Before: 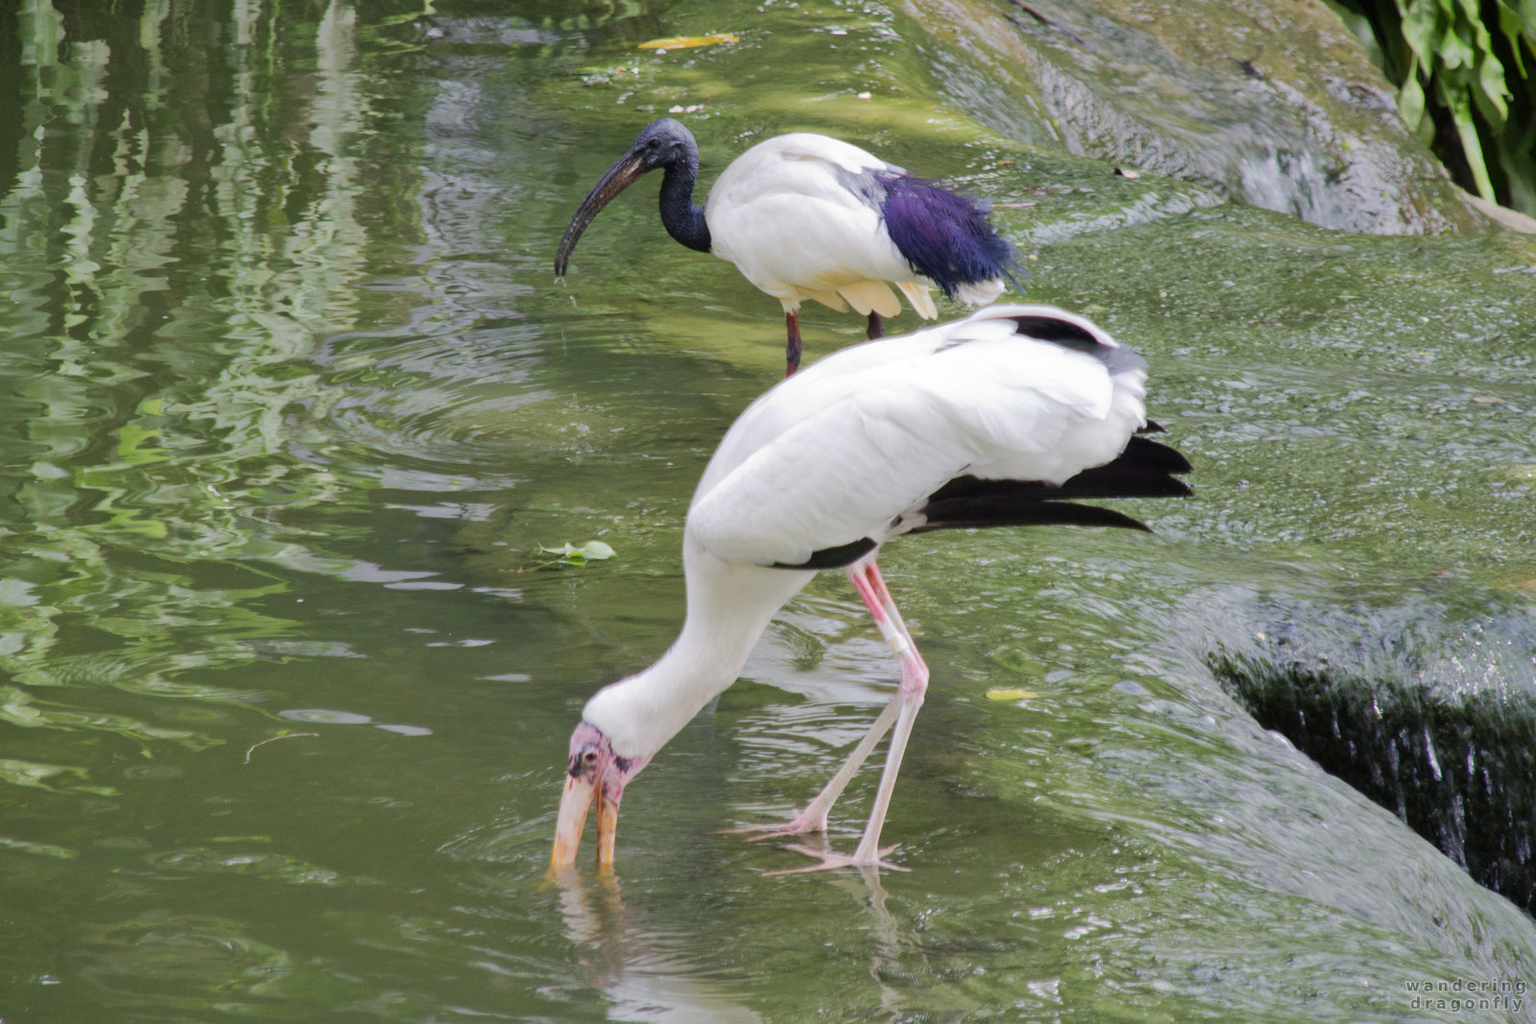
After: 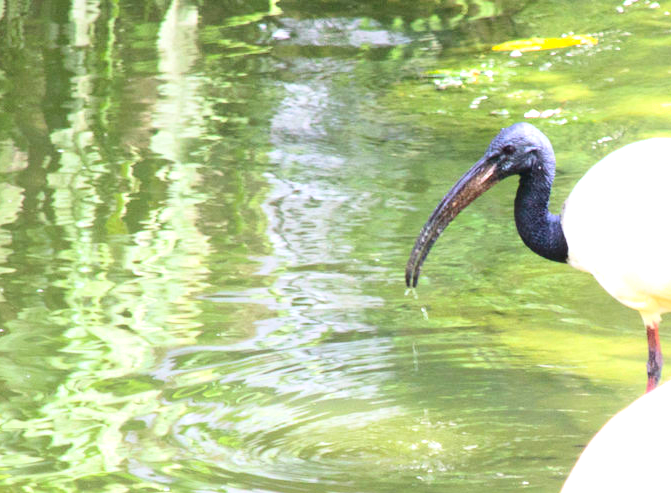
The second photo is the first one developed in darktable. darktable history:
exposure: black level correction 0, exposure 1.45 EV, compensate exposure bias true, compensate highlight preservation false
contrast brightness saturation: contrast 0.16, saturation 0.32
crop and rotate: left 10.817%, top 0.062%, right 47.194%, bottom 53.626%
shadows and highlights: shadows -70, highlights 35, soften with gaussian
